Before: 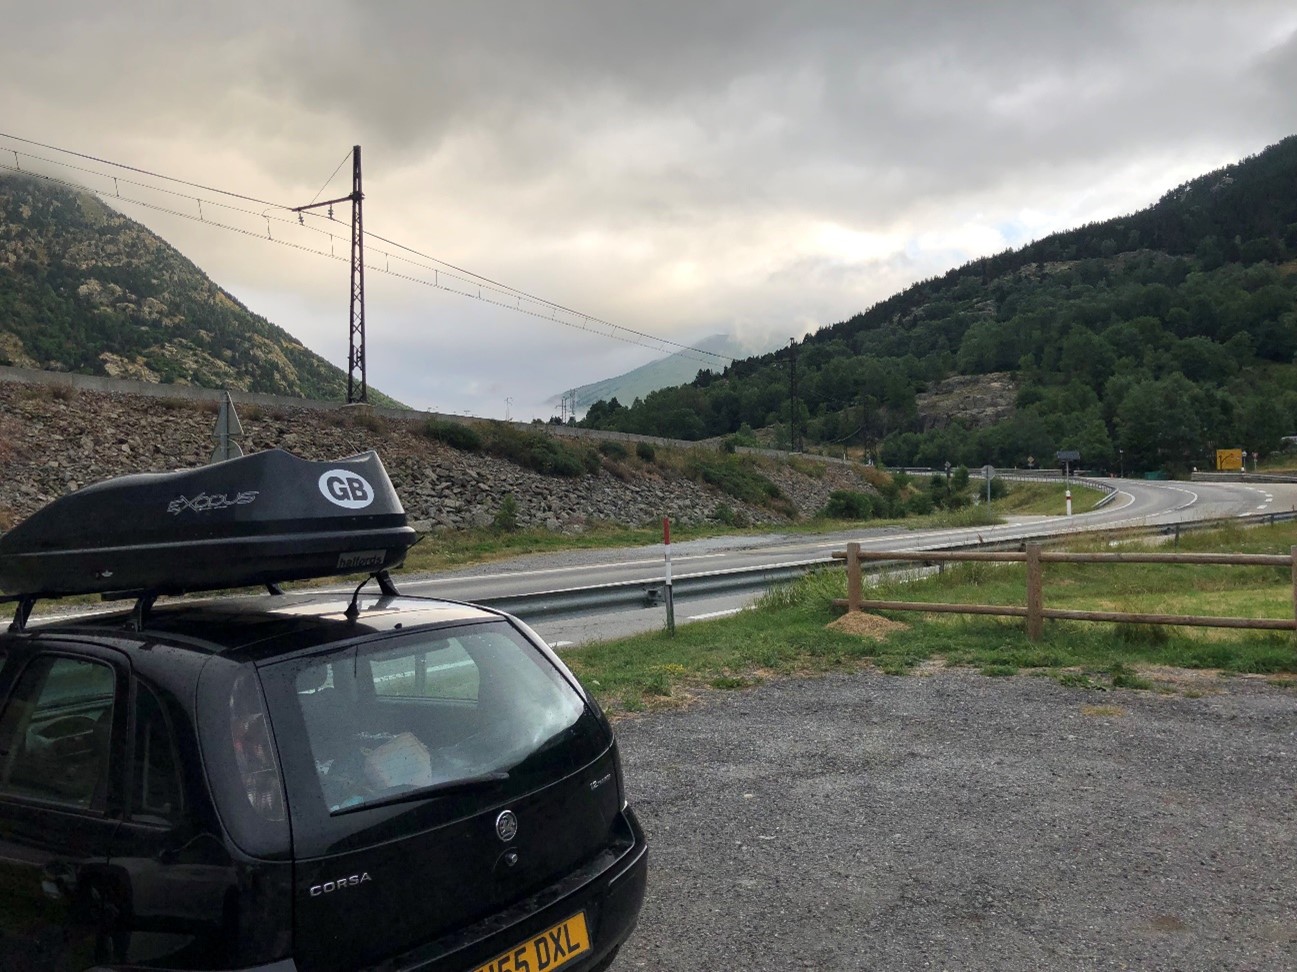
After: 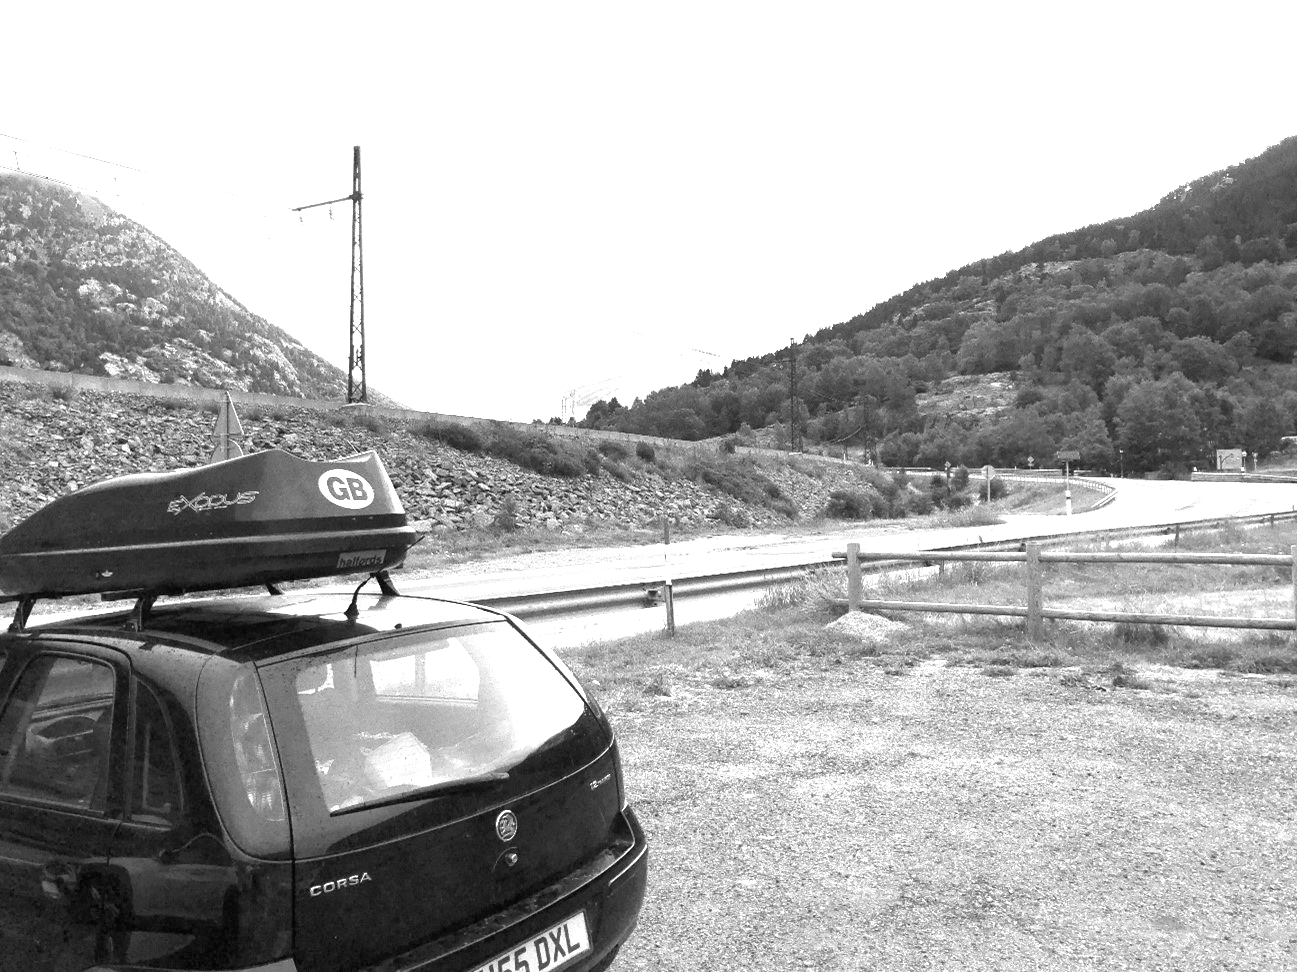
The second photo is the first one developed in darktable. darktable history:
monochrome: on, module defaults
exposure: black level correction 0, exposure 2.088 EV, compensate exposure bias true, compensate highlight preservation false
